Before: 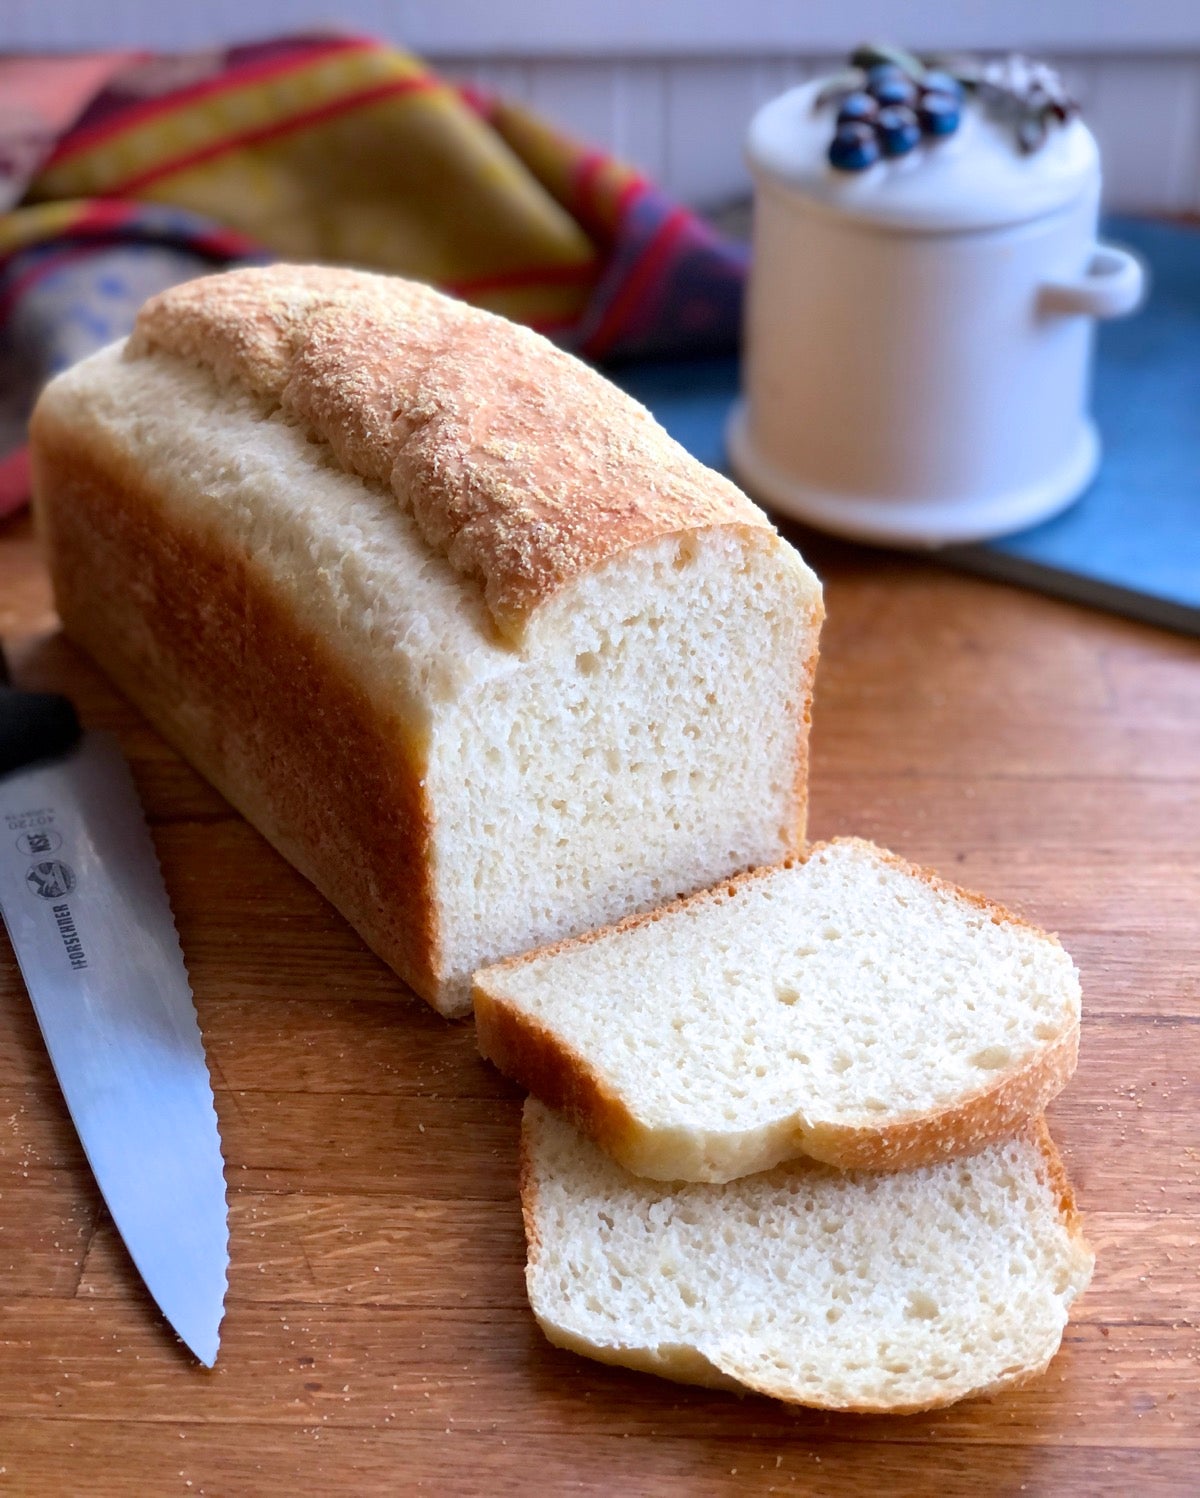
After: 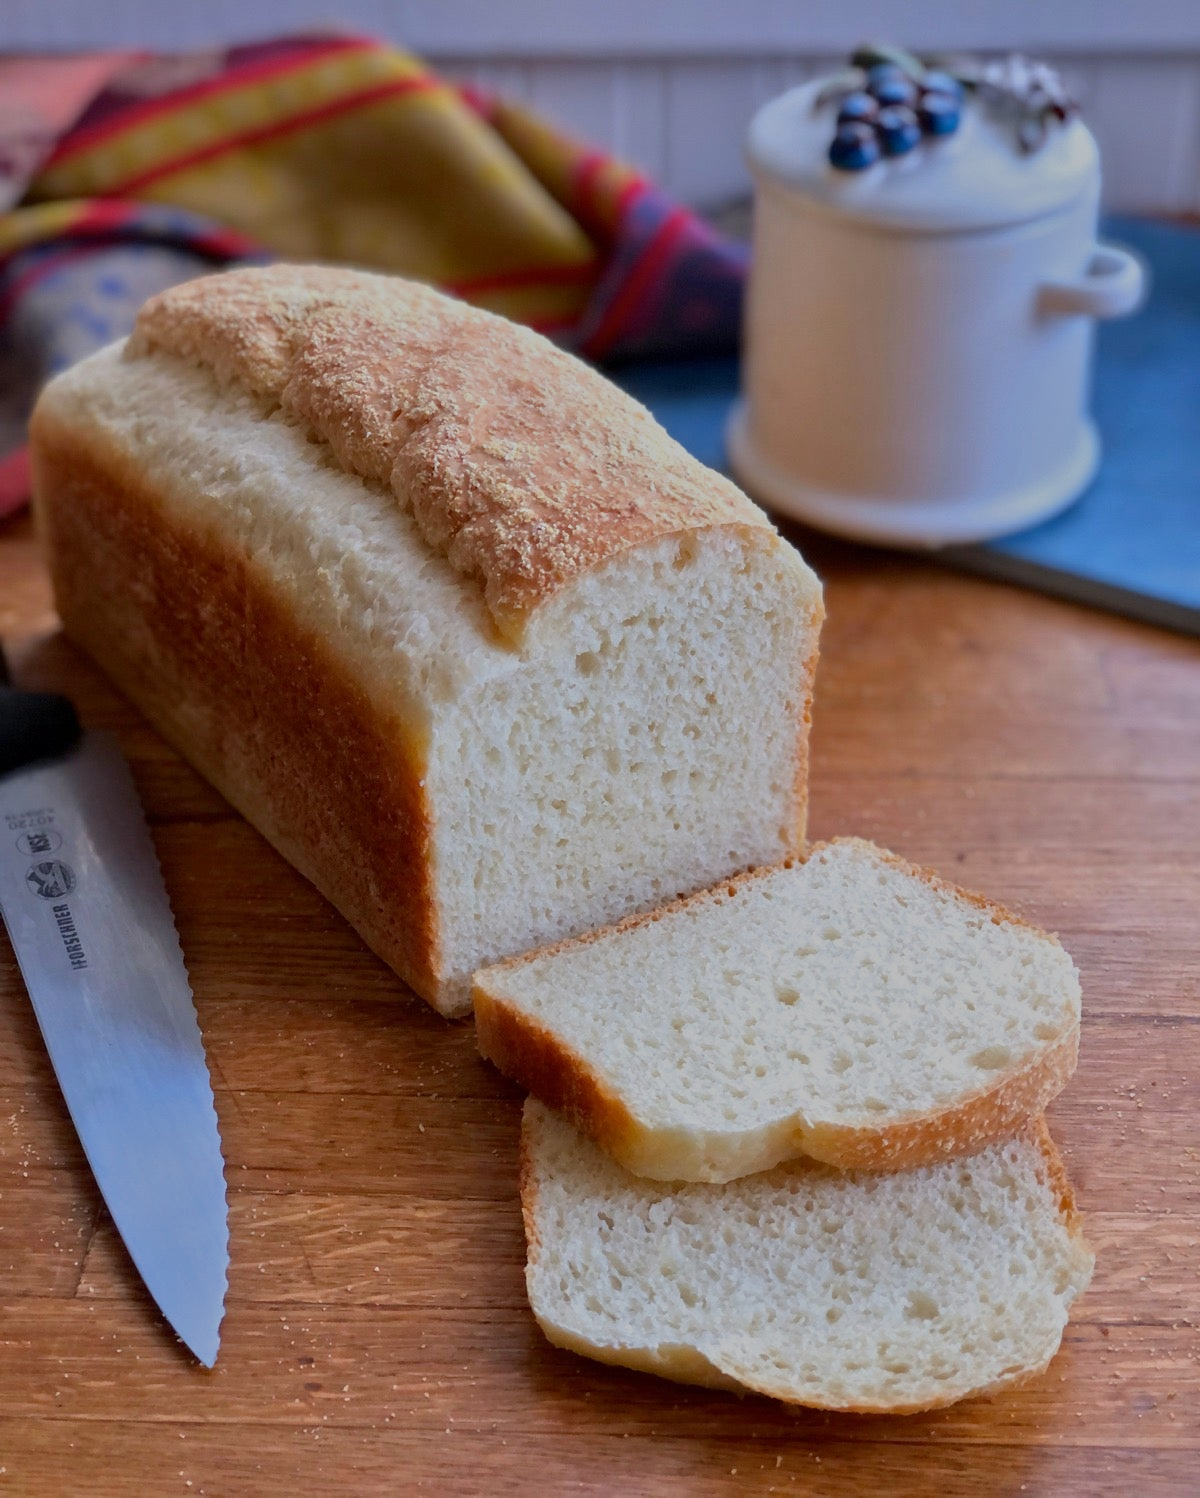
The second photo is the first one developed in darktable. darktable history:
tone equalizer "reduce highlights": -8 EV -0.002 EV, -7 EV 0.005 EV, -6 EV -0.008 EV, -5 EV 0.007 EV, -4 EV -0.042 EV, -3 EV -0.233 EV, -2 EV -0.662 EV, -1 EV -0.983 EV, +0 EV -0.969 EV, smoothing diameter 2%, edges refinement/feathering 20, mask exposure compensation -1.57 EV, filter diffusion 5
